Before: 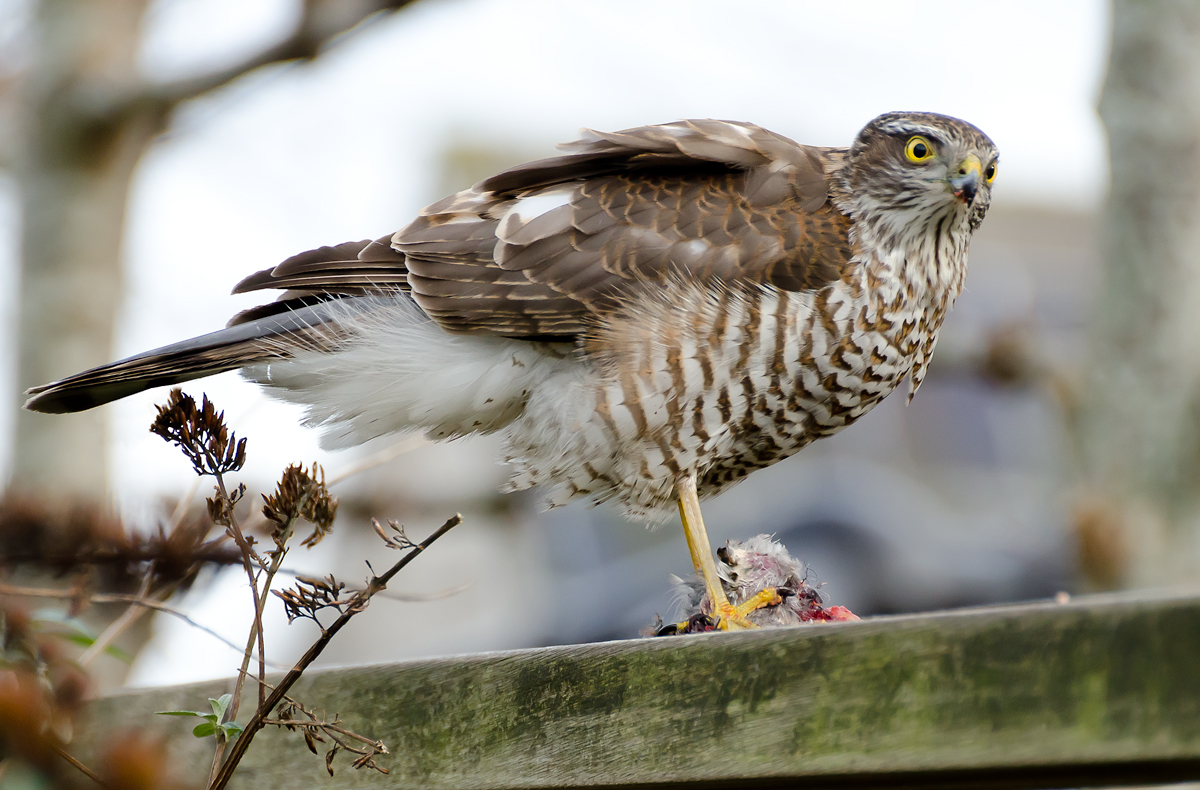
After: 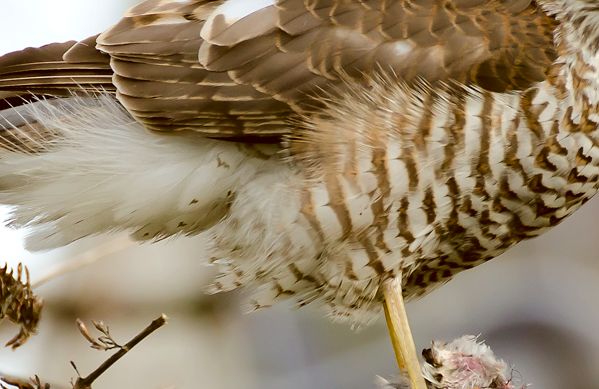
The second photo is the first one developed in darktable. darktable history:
crop: left 24.606%, top 25.206%, right 25.424%, bottom 25.539%
color correction: highlights a* -0.436, highlights b* 0.173, shadows a* 4.97, shadows b* 20.64
tone equalizer: edges refinement/feathering 500, mask exposure compensation -1.57 EV, preserve details no
velvia: on, module defaults
